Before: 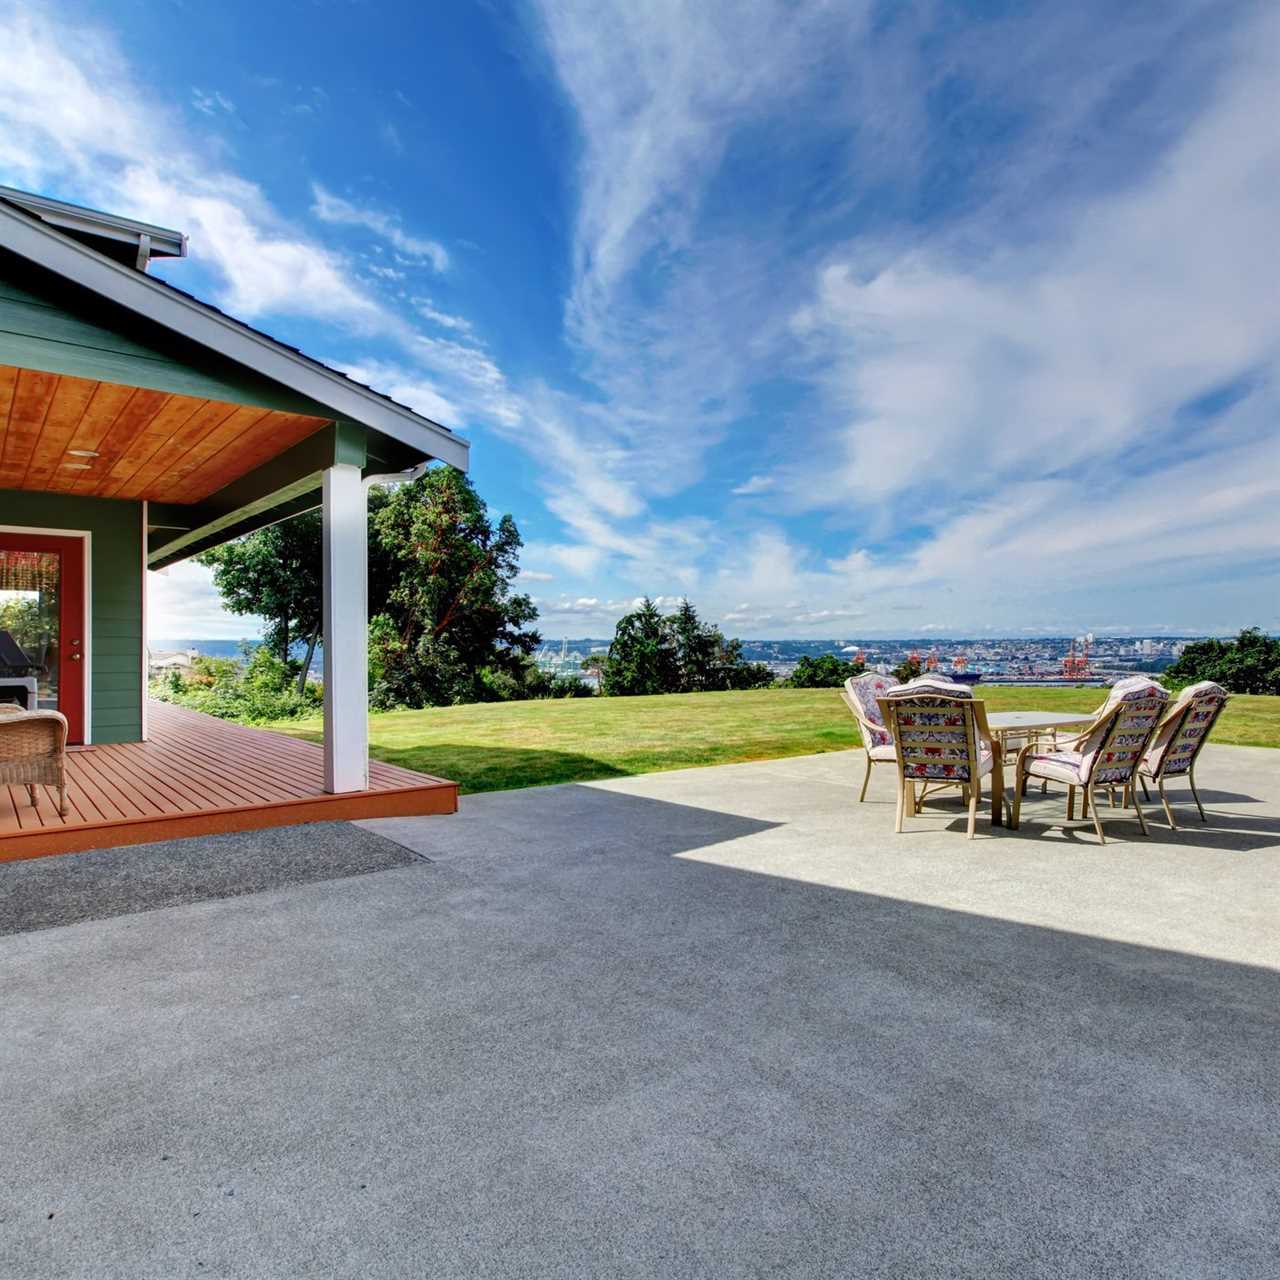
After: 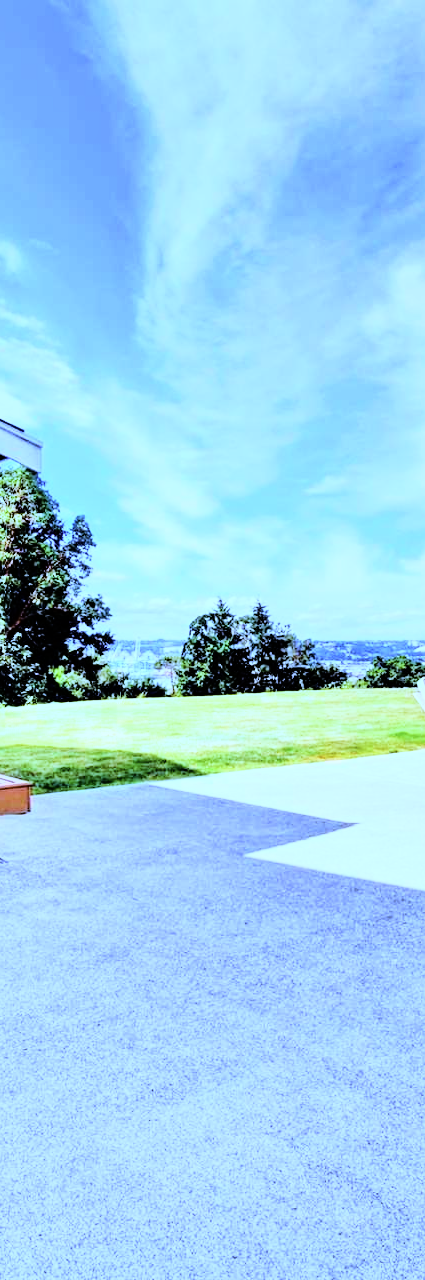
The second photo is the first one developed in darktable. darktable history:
crop: left 33.36%, right 33.36%
tone equalizer: -7 EV 0.15 EV, -6 EV 0.6 EV, -5 EV 1.15 EV, -4 EV 1.33 EV, -3 EV 1.15 EV, -2 EV 0.6 EV, -1 EV 0.15 EV, mask exposure compensation -0.5 EV
color contrast: green-magenta contrast 0.84, blue-yellow contrast 0.86
white balance: red 0.766, blue 1.537
rgb curve: curves: ch0 [(0, 0) (0.21, 0.15) (0.24, 0.21) (0.5, 0.75) (0.75, 0.96) (0.89, 0.99) (1, 1)]; ch1 [(0, 0.02) (0.21, 0.13) (0.25, 0.2) (0.5, 0.67) (0.75, 0.9) (0.89, 0.97) (1, 1)]; ch2 [(0, 0.02) (0.21, 0.13) (0.25, 0.2) (0.5, 0.67) (0.75, 0.9) (0.89, 0.97) (1, 1)], compensate middle gray true
